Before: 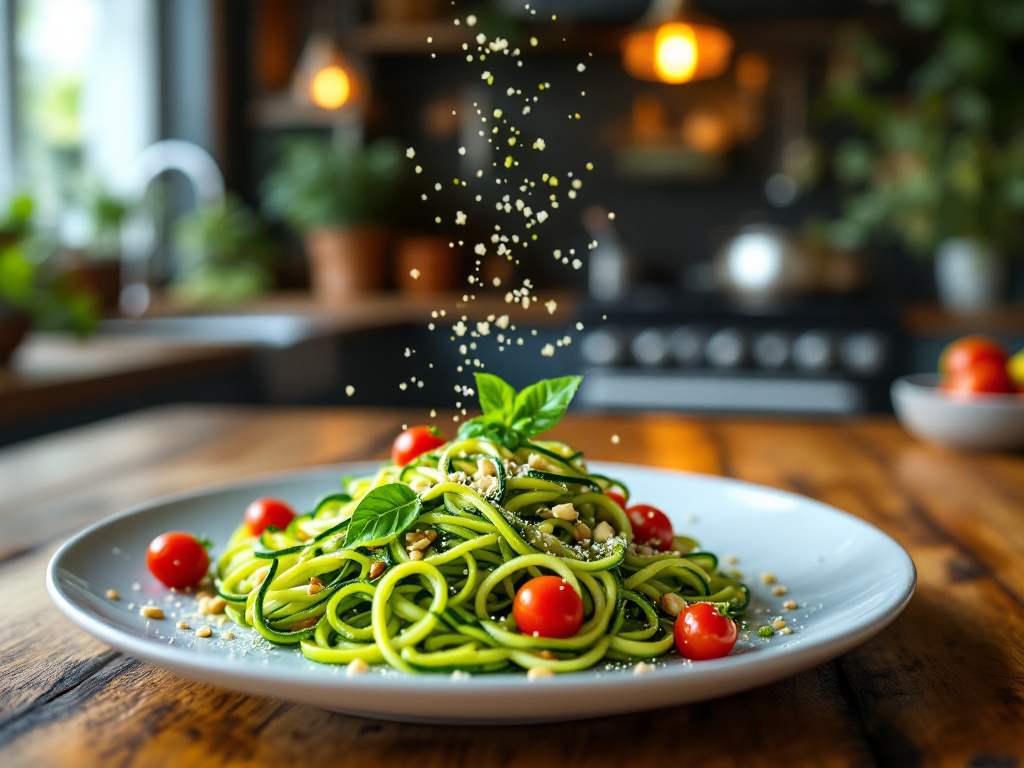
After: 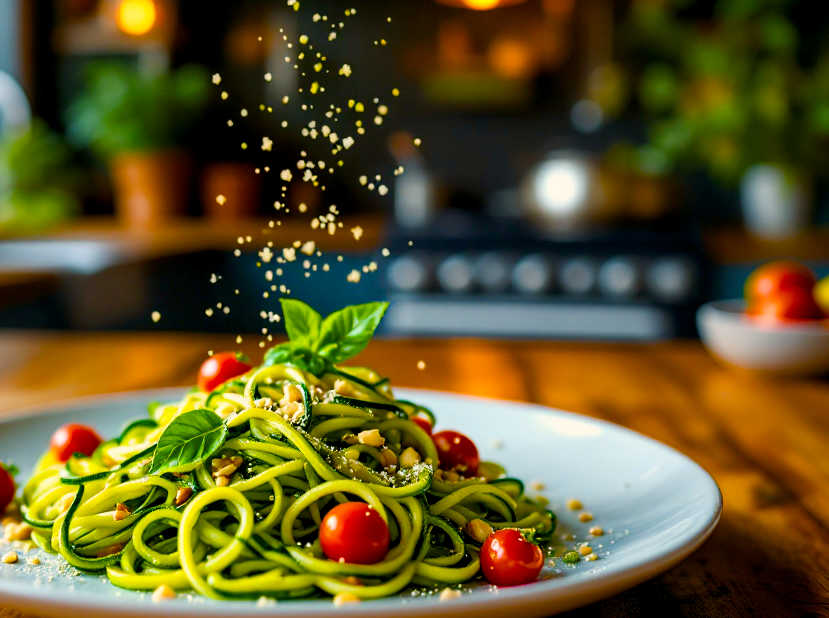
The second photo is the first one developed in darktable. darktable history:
color balance rgb: power › luminance 0.826%, power › chroma 0.378%, power › hue 30.7°, highlights gain › chroma 3.066%, highlights gain › hue 60.26°, global offset › luminance -0.489%, linear chroma grading › global chroma 9.809%, perceptual saturation grading › global saturation 55.938%, perceptual saturation grading › highlights -50.031%, perceptual saturation grading › mid-tones 40.132%, perceptual saturation grading › shadows 30.442%, global vibrance 25.263%
crop: left 19.003%, top 9.702%, right 0.001%, bottom 9.78%
